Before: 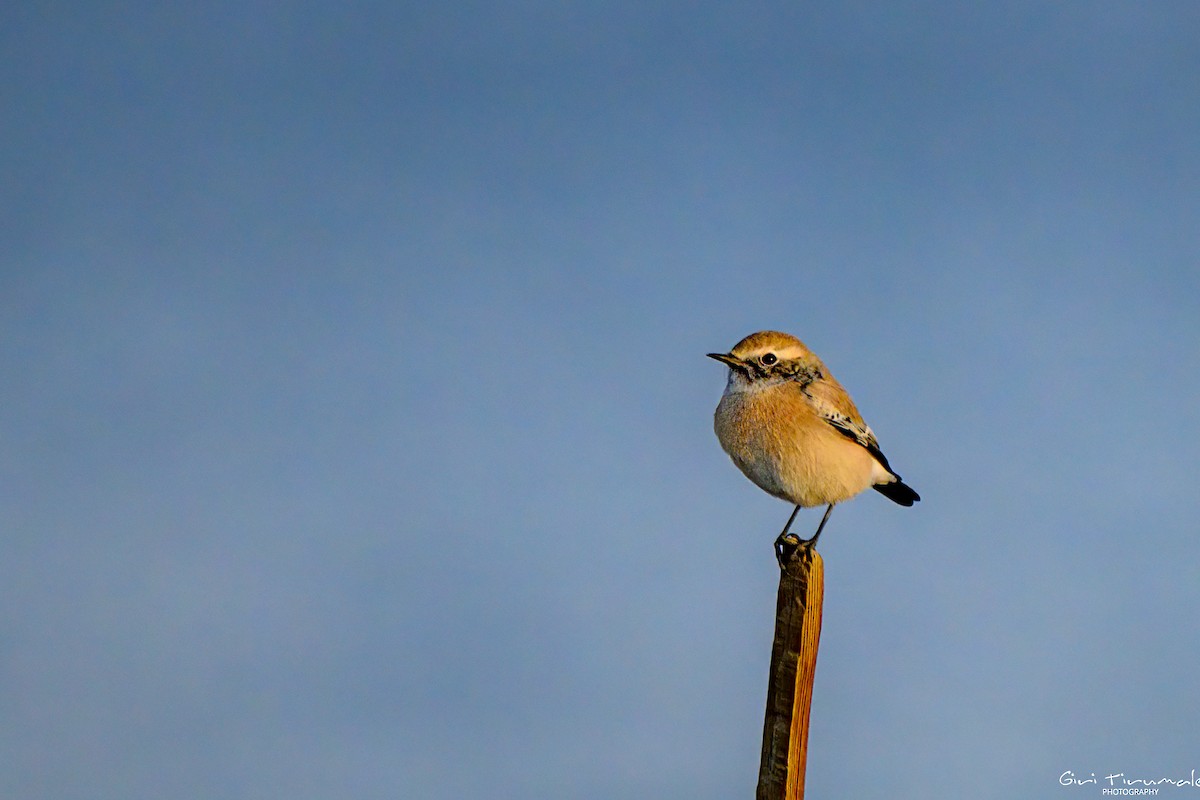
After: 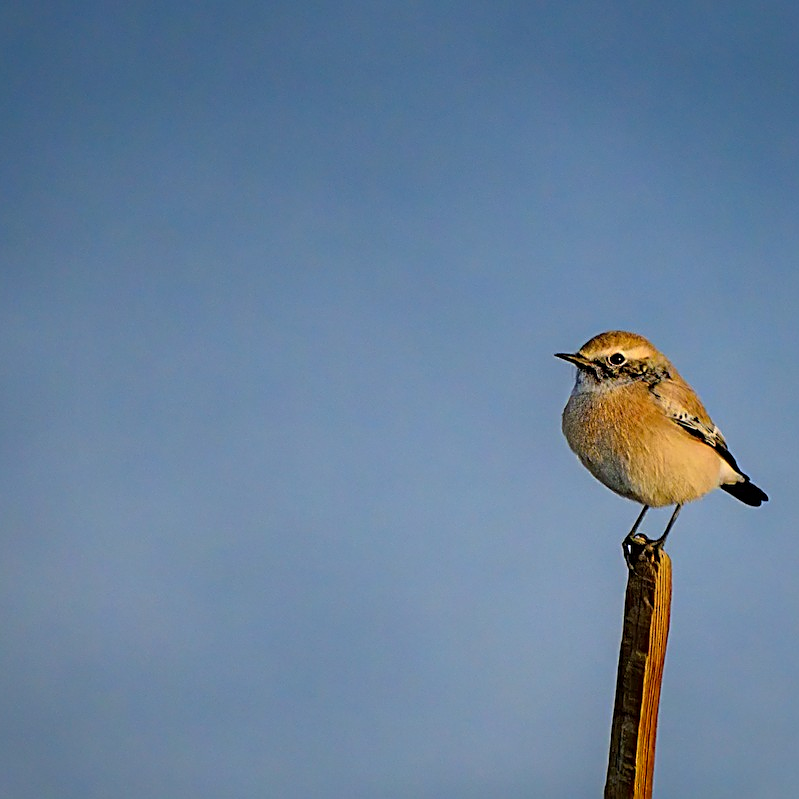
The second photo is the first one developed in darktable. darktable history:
sharpen: on, module defaults
vignetting: brightness -0.233, saturation 0.141
crop and rotate: left 12.673%, right 20.66%
